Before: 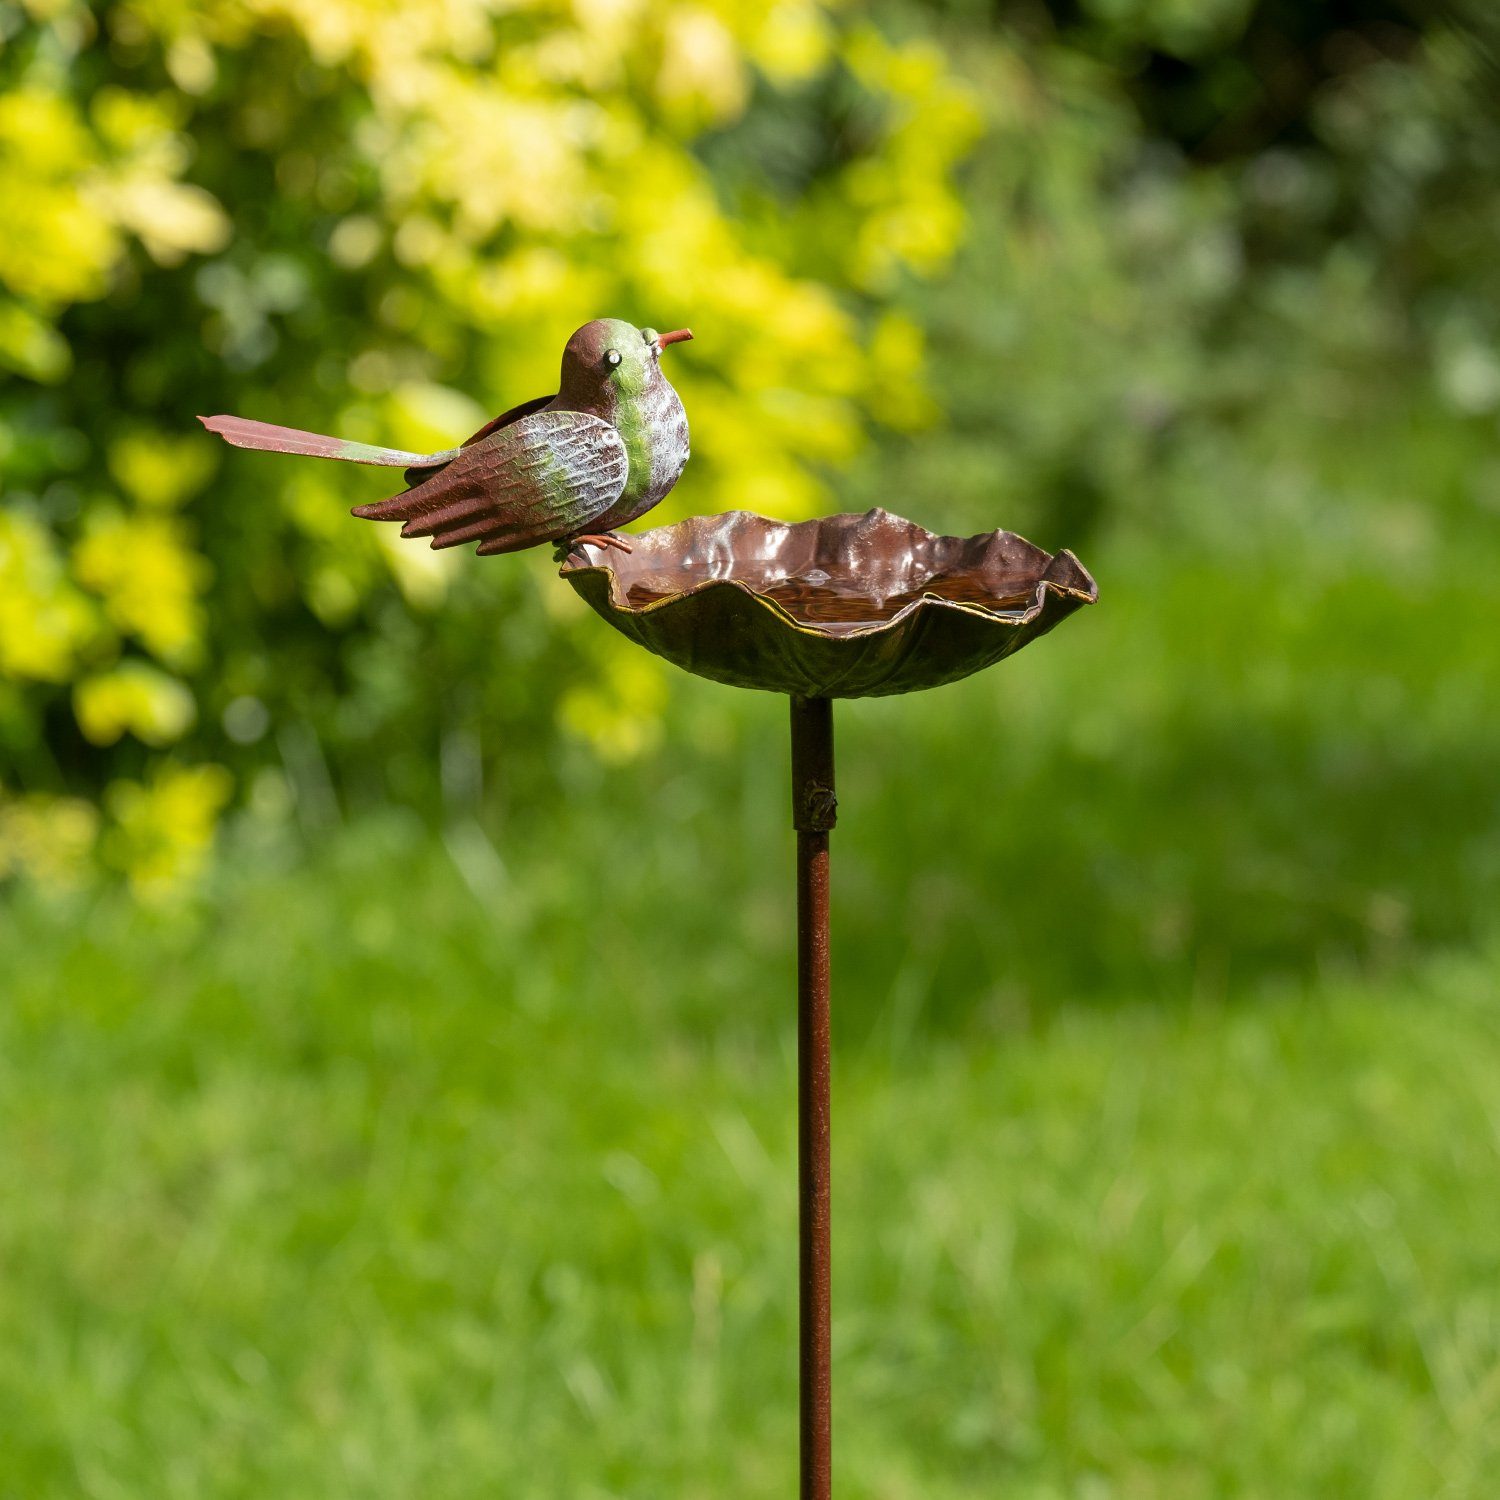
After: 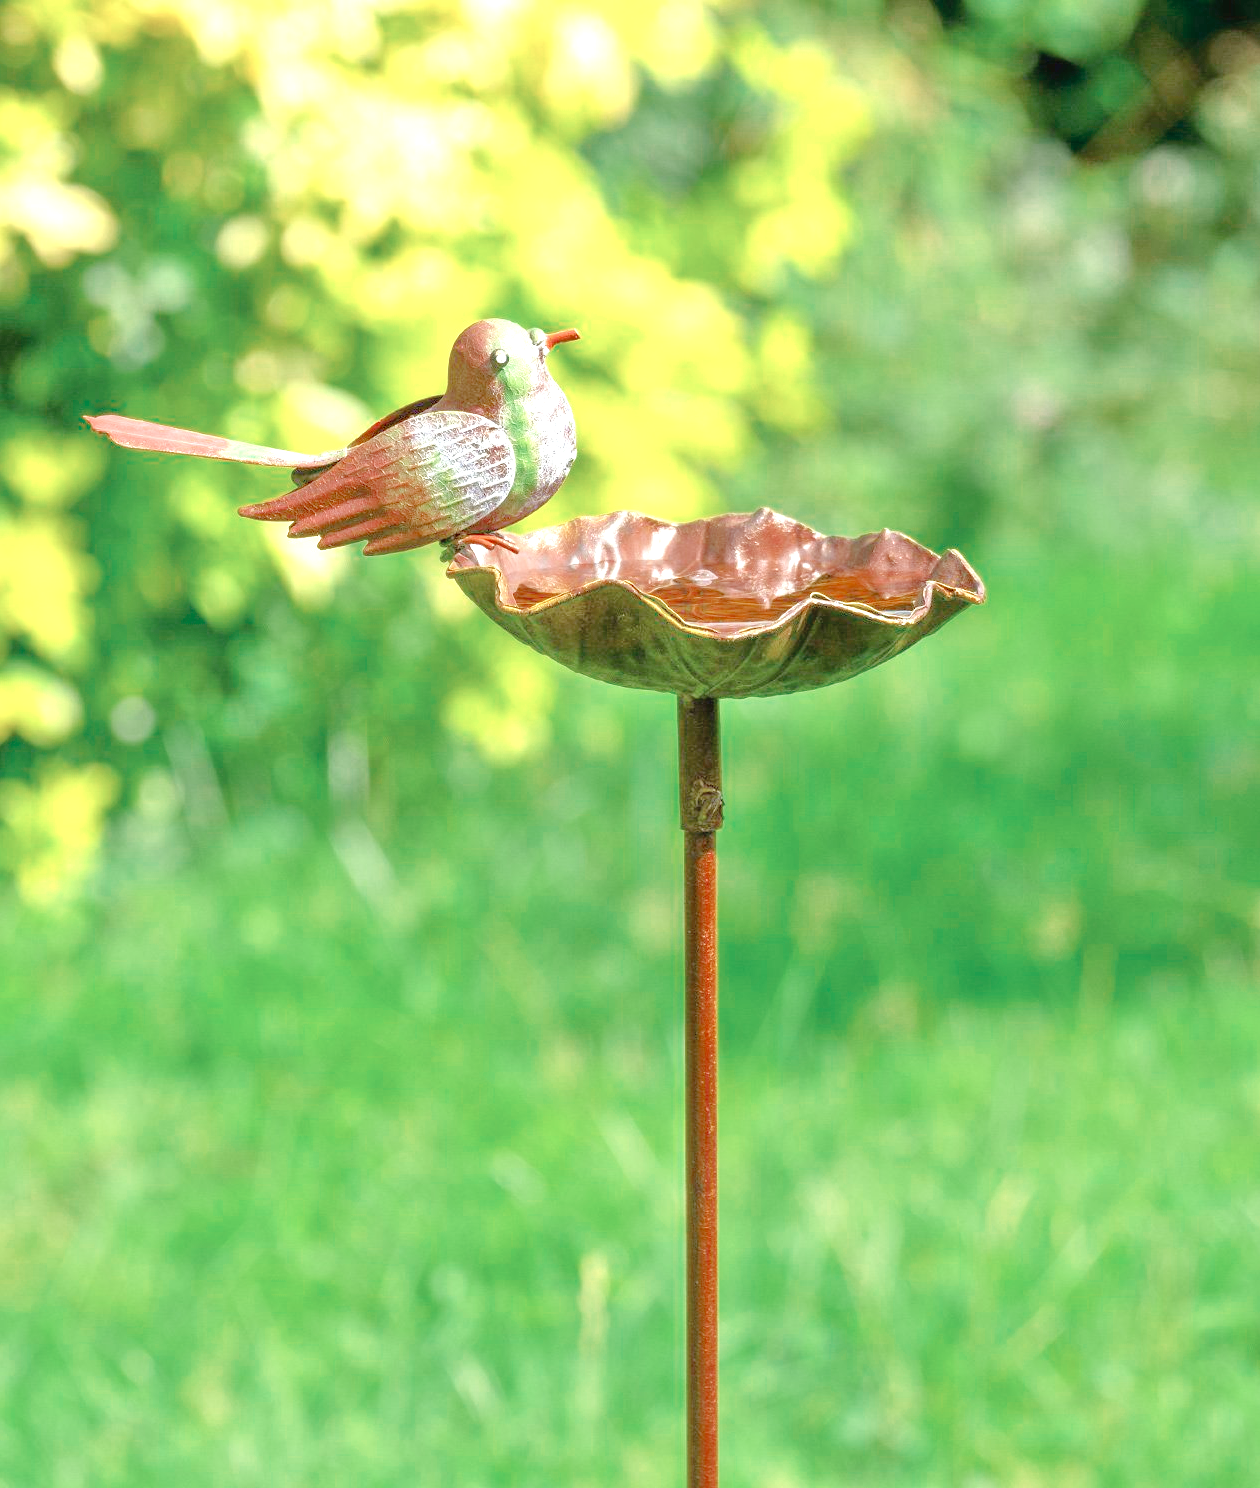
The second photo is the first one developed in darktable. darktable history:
color zones: curves: ch0 [(0, 0.5) (0.125, 0.4) (0.25, 0.5) (0.375, 0.4) (0.5, 0.4) (0.625, 0.35) (0.75, 0.35) (0.875, 0.5)]; ch1 [(0, 0.35) (0.125, 0.45) (0.25, 0.35) (0.375, 0.35) (0.5, 0.35) (0.625, 0.35) (0.75, 0.45) (0.875, 0.35)]; ch2 [(0, 0.6) (0.125, 0.5) (0.25, 0.5) (0.375, 0.6) (0.5, 0.6) (0.625, 0.5) (0.75, 0.5) (0.875, 0.5)]
crop: left 7.598%, right 7.873%
exposure: black level correction 0, exposure 1.015 EV, compensate exposure bias true, compensate highlight preservation false
tone equalizer: -7 EV 0.15 EV, -6 EV 0.6 EV, -5 EV 1.15 EV, -4 EV 1.33 EV, -3 EV 1.15 EV, -2 EV 0.6 EV, -1 EV 0.15 EV, mask exposure compensation -0.5 EV
levels: levels [0, 0.397, 0.955]
